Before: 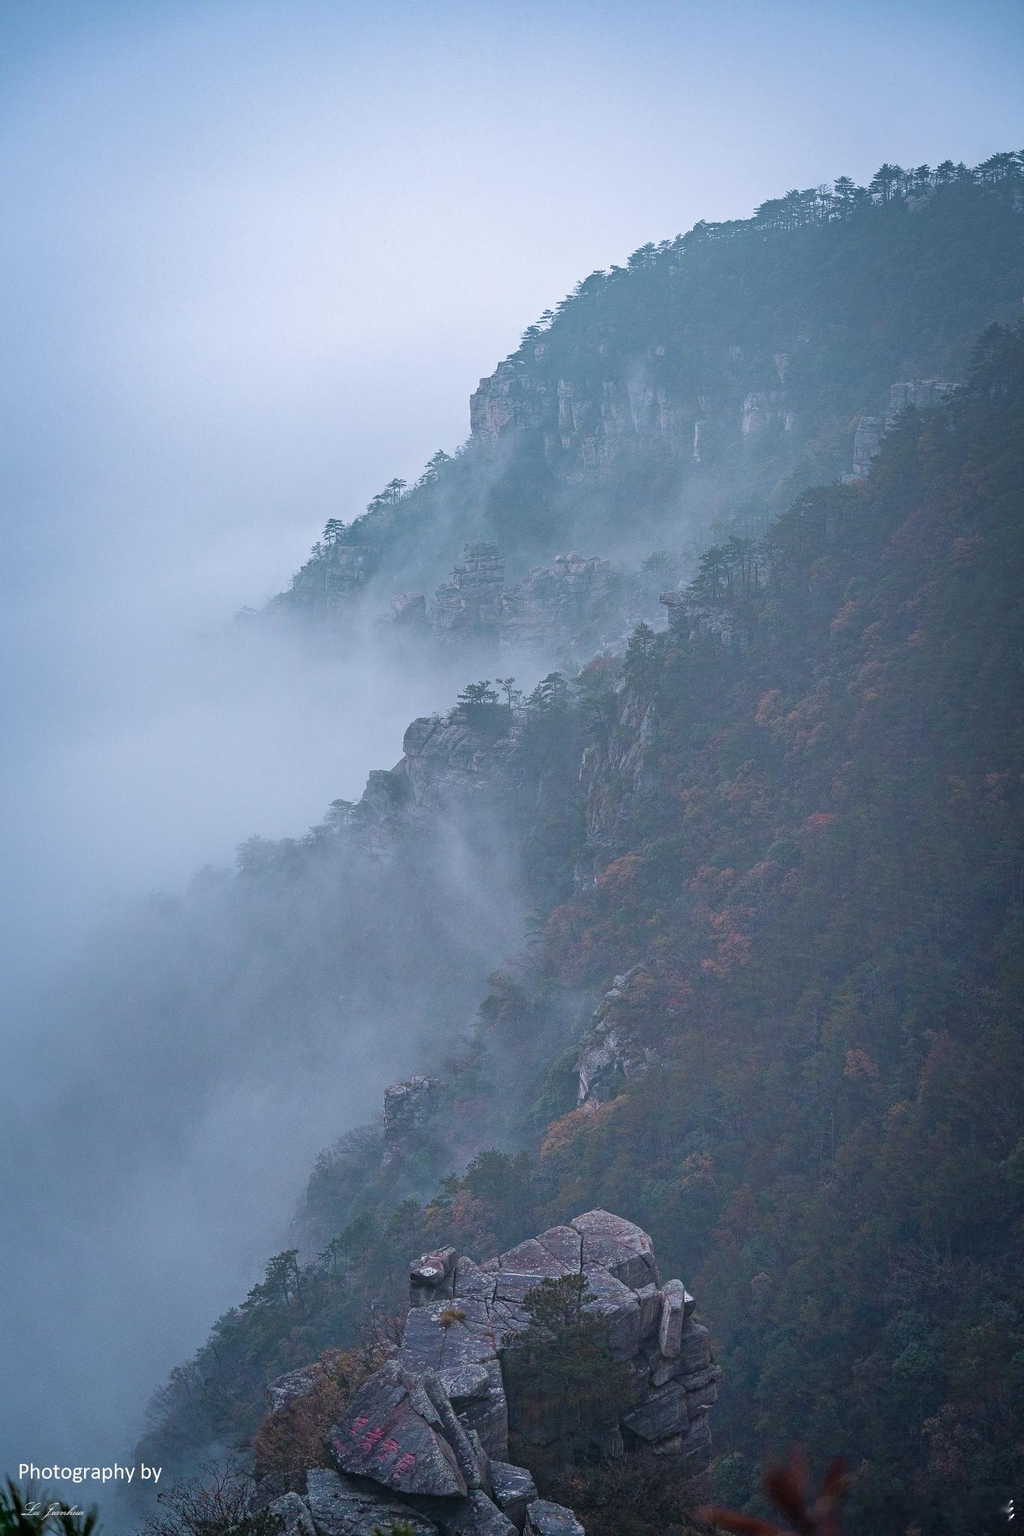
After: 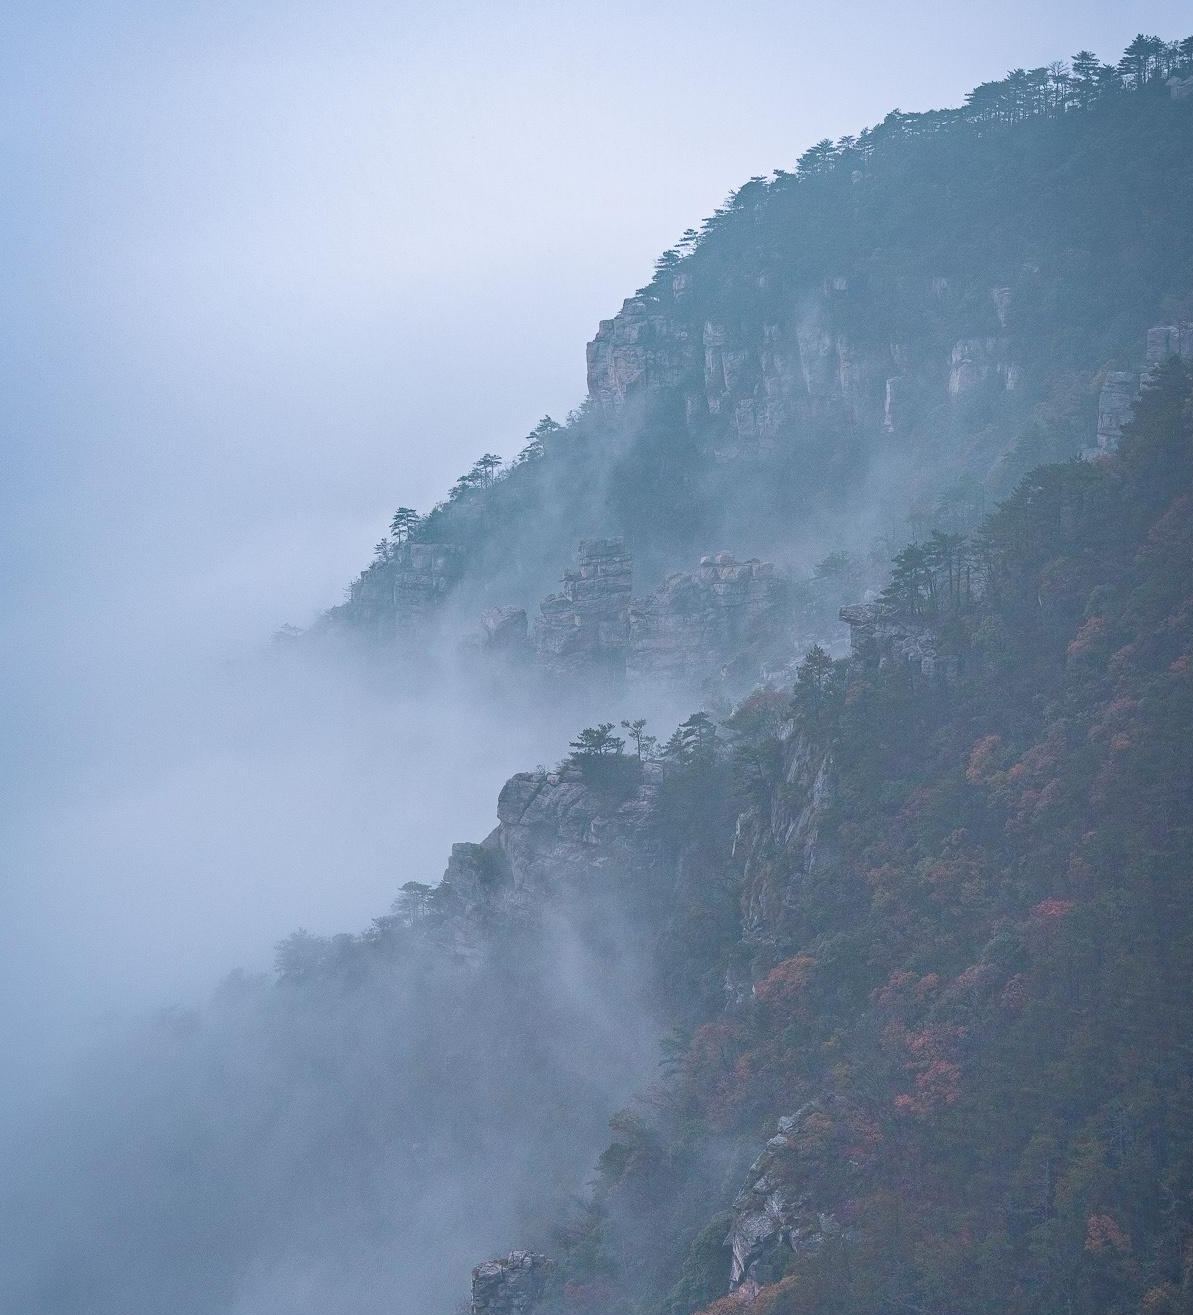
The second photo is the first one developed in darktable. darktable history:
crop: left 2.953%, top 9%, right 9.623%, bottom 26.766%
